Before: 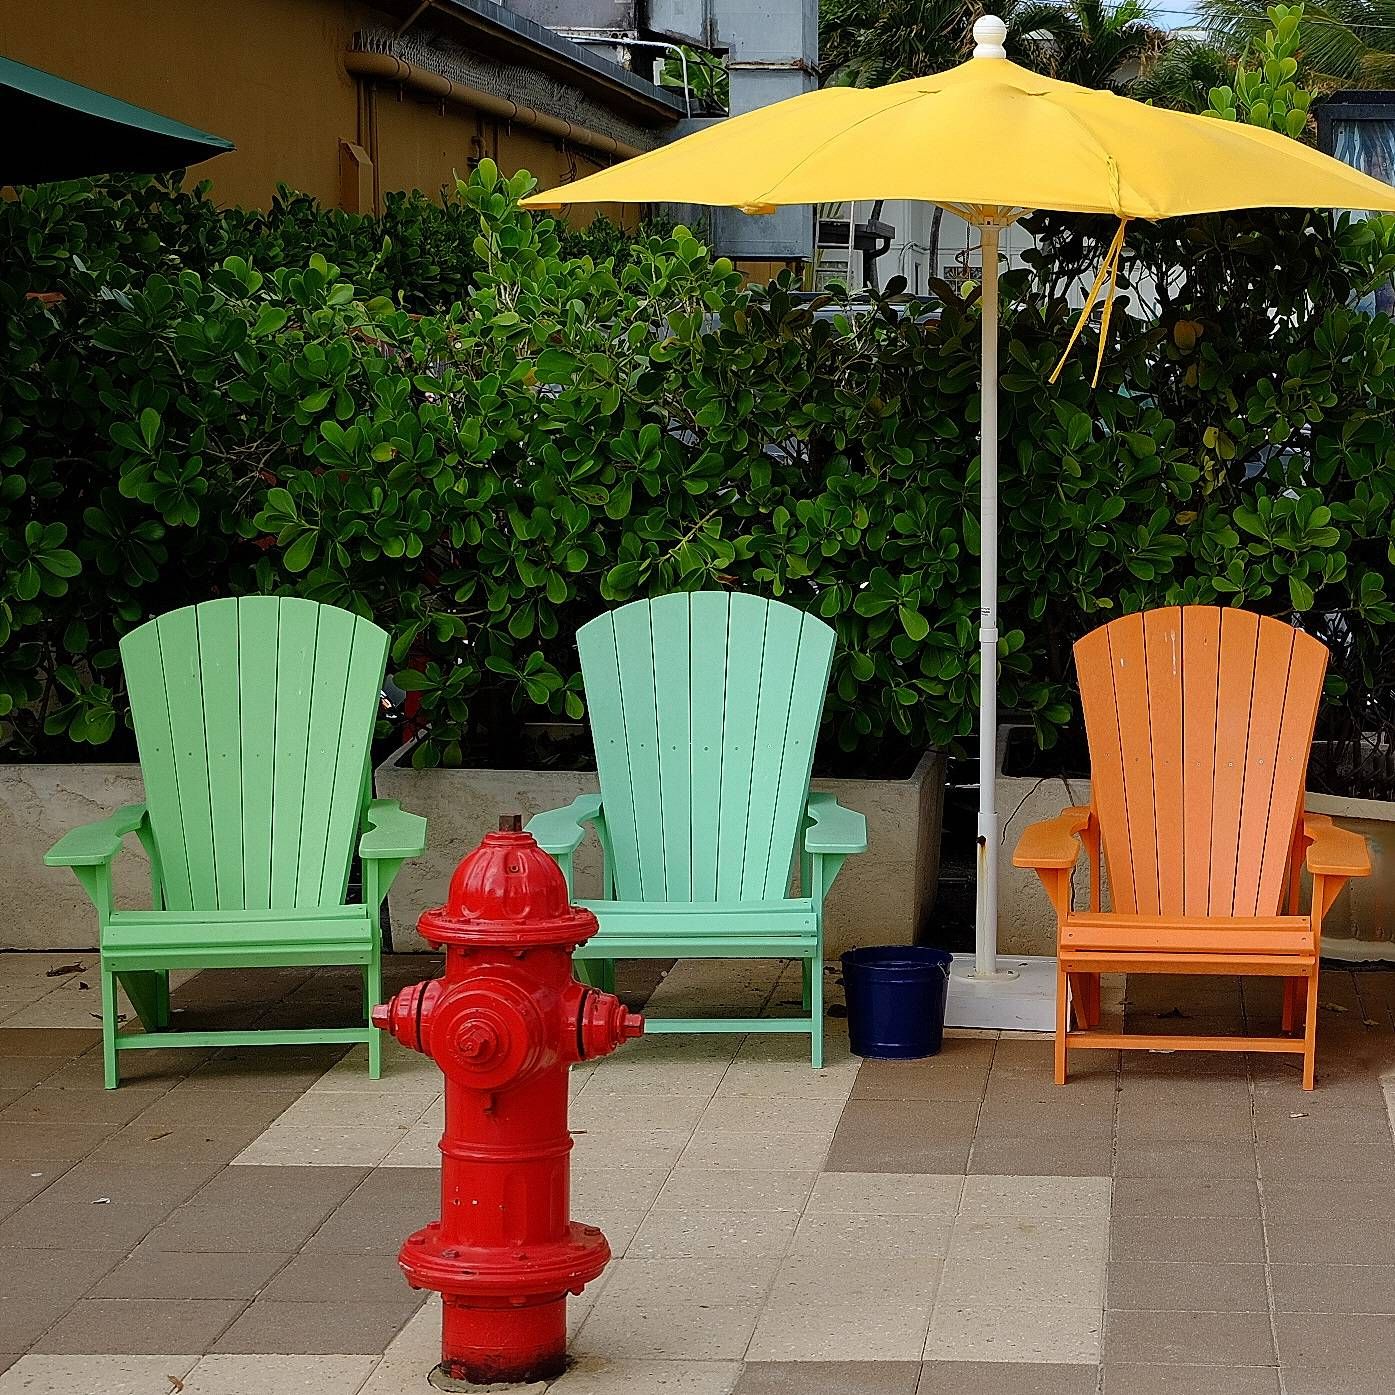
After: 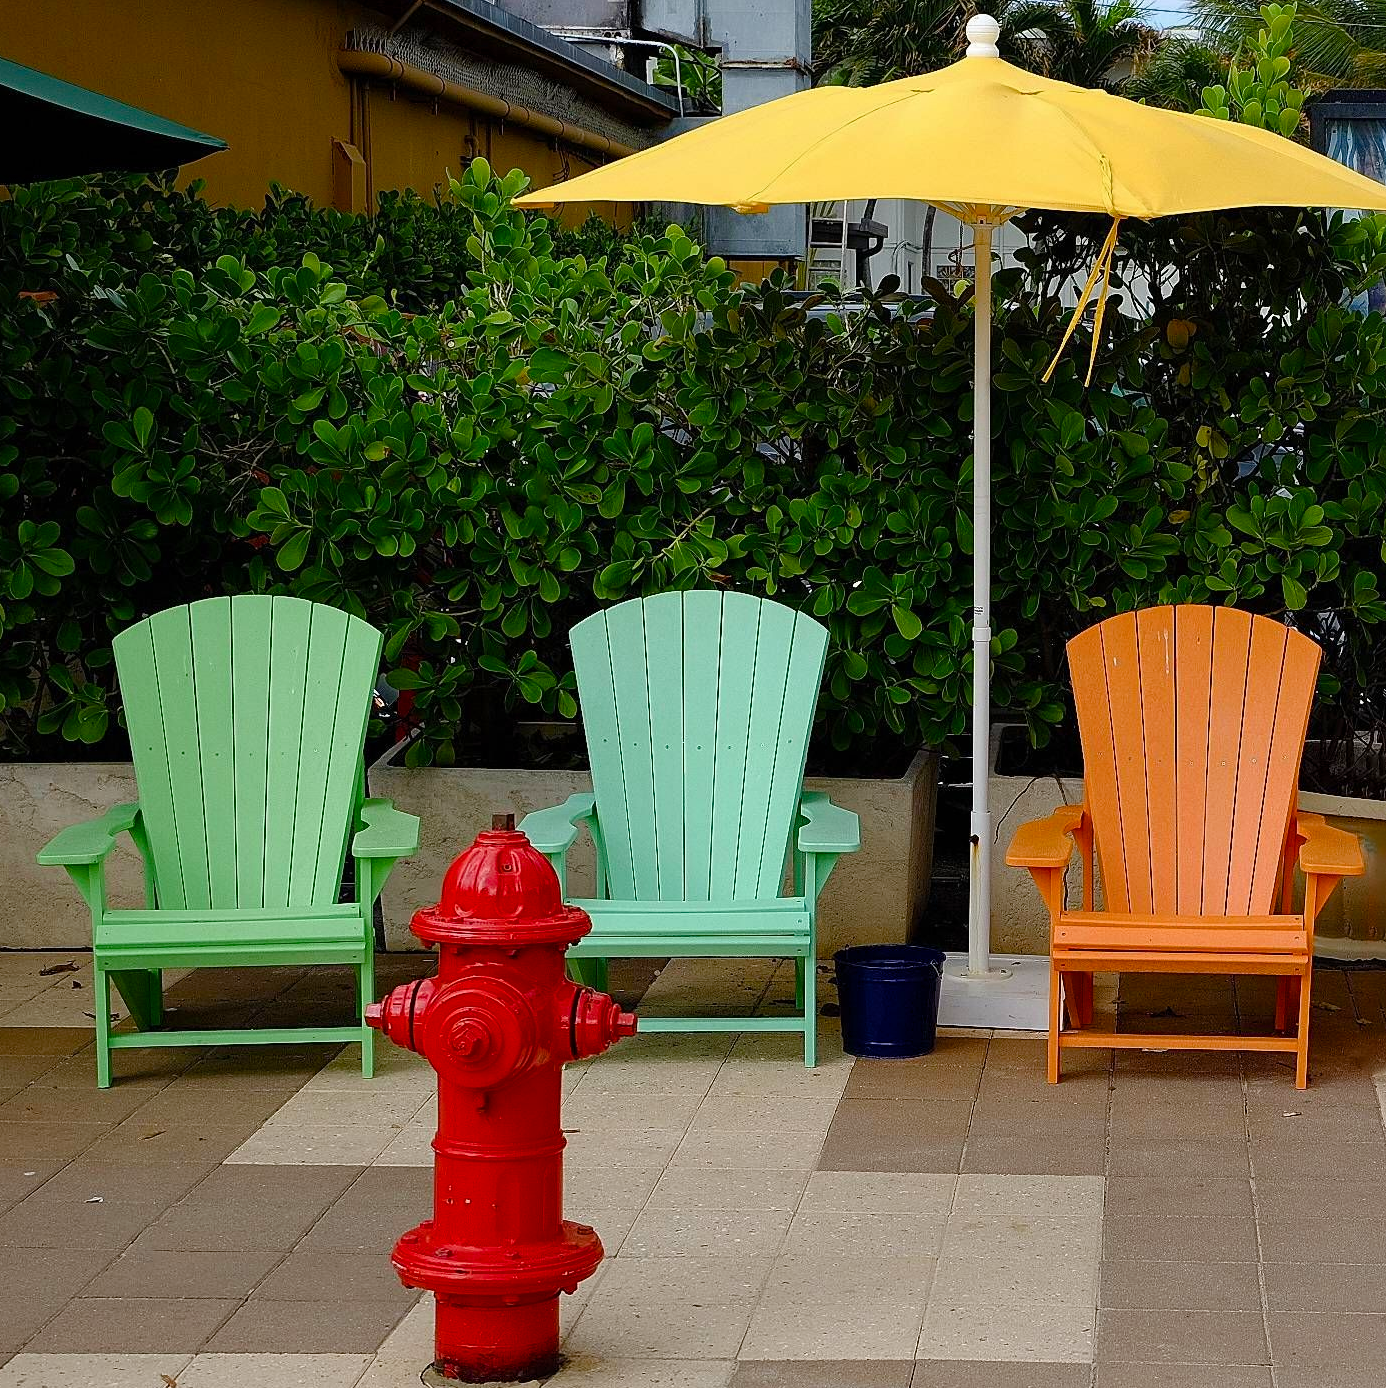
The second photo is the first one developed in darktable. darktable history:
crop and rotate: left 0.614%, top 0.179%, bottom 0.309%
white balance: emerald 1
color balance rgb: perceptual saturation grading › global saturation 20%, perceptual saturation grading › highlights -25%, perceptual saturation grading › shadows 25%
